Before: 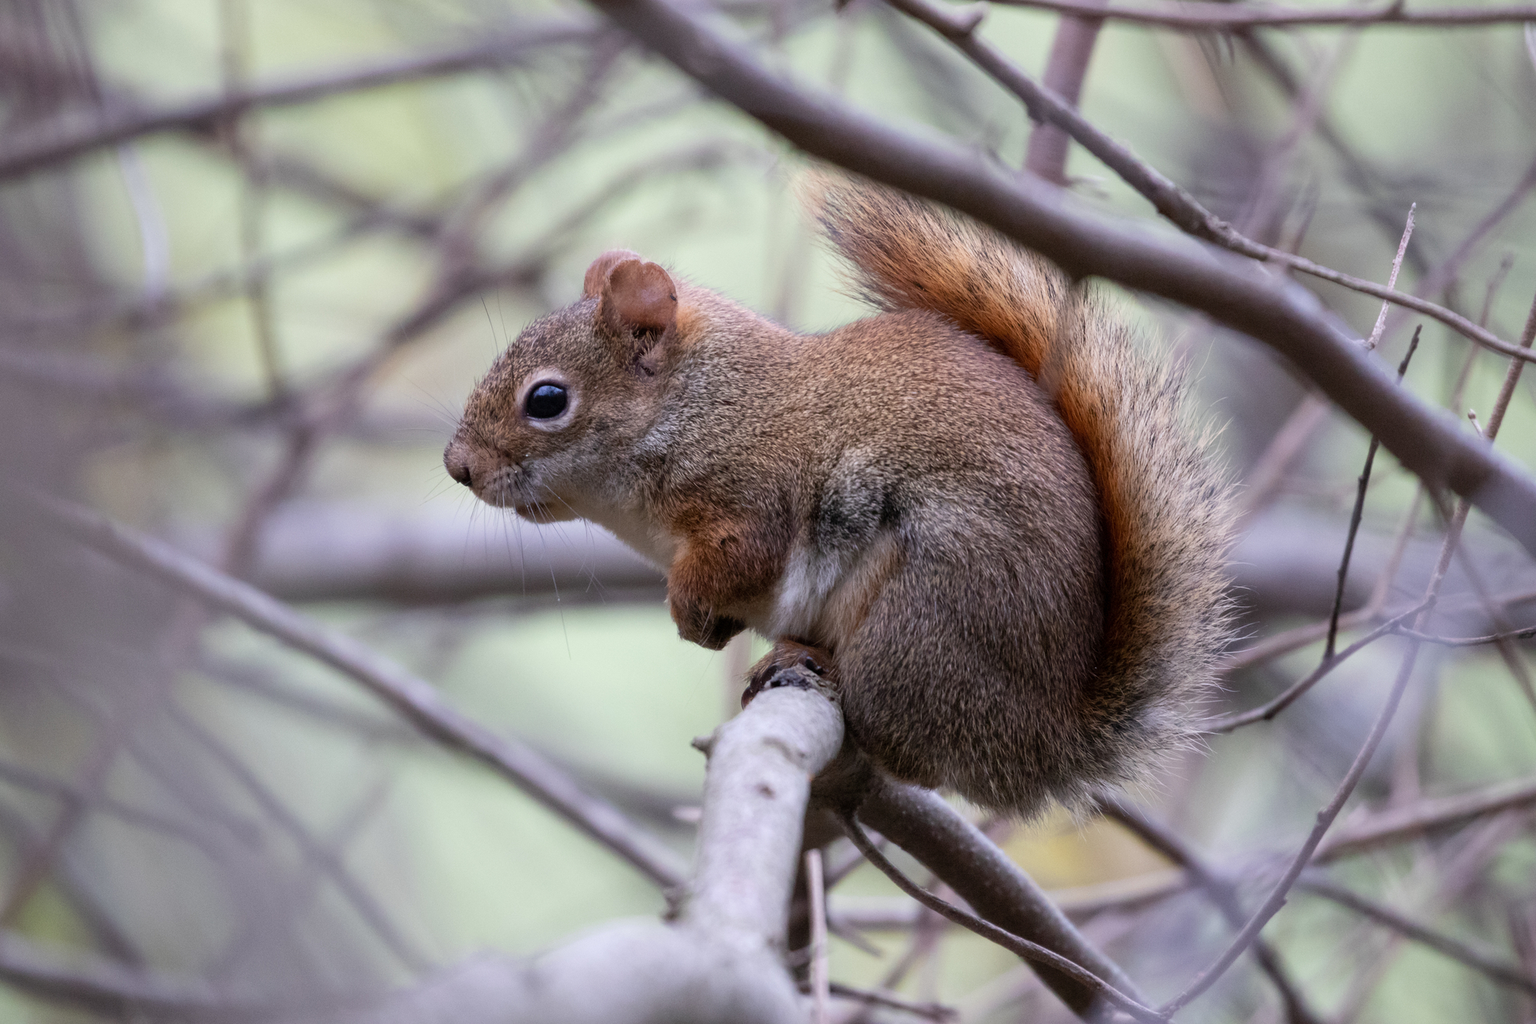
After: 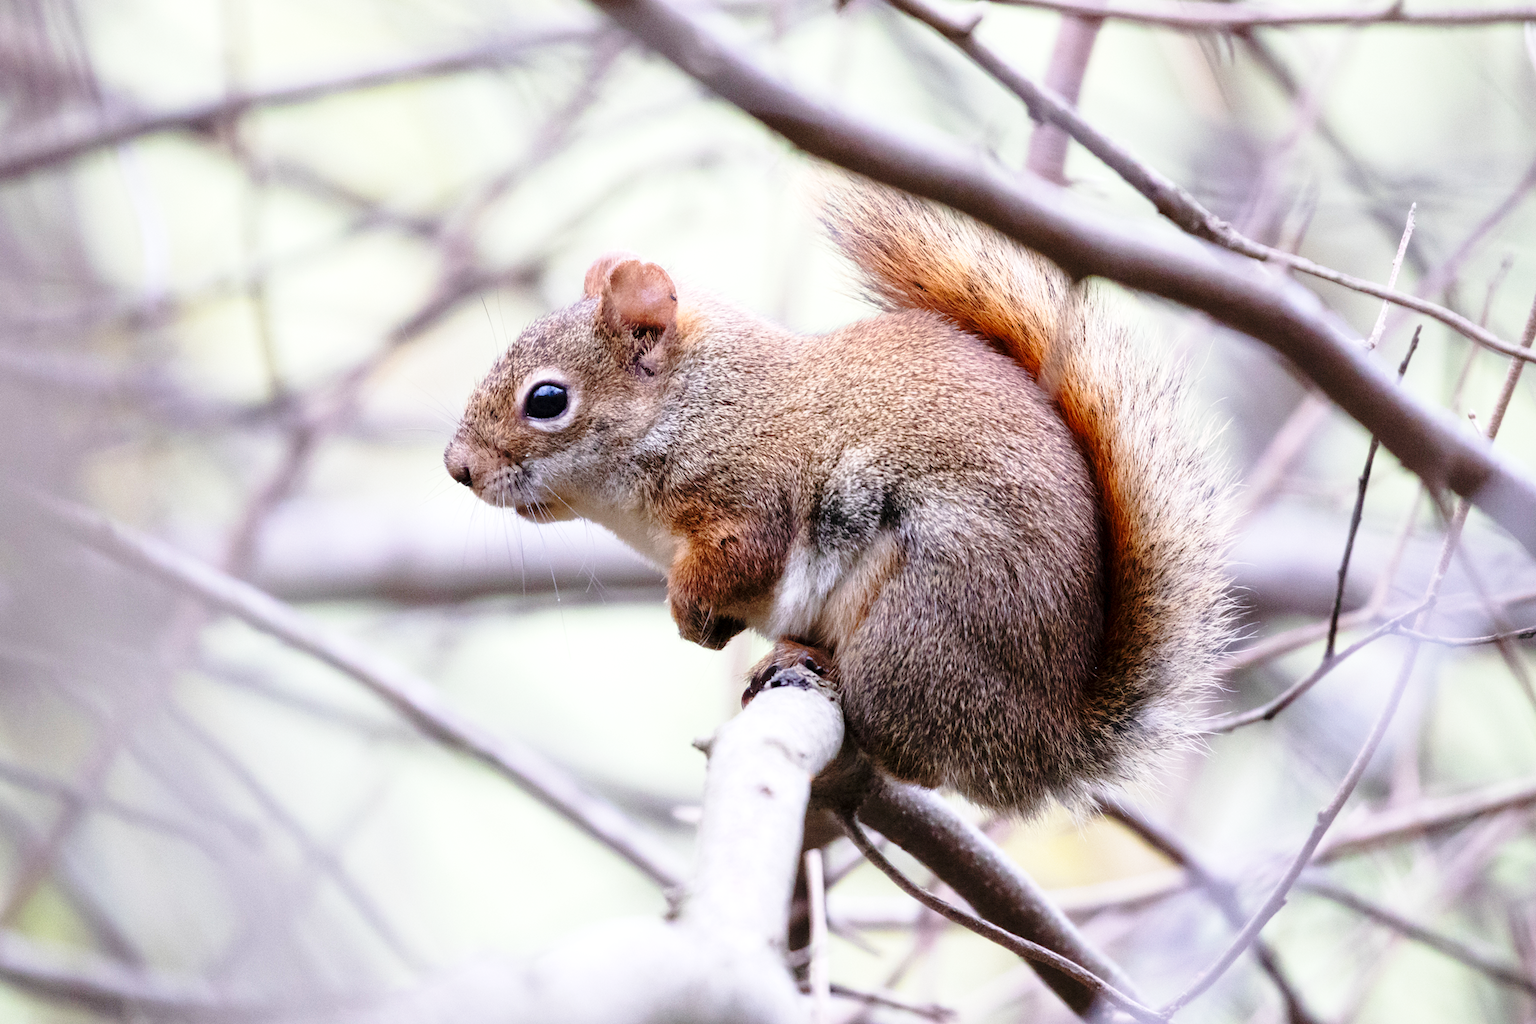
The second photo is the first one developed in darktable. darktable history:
exposure: black level correction 0.001, exposure 0.498 EV, compensate exposure bias true, compensate highlight preservation false
base curve: curves: ch0 [(0, 0) (0.028, 0.03) (0.121, 0.232) (0.46, 0.748) (0.859, 0.968) (1, 1)], preserve colors none
